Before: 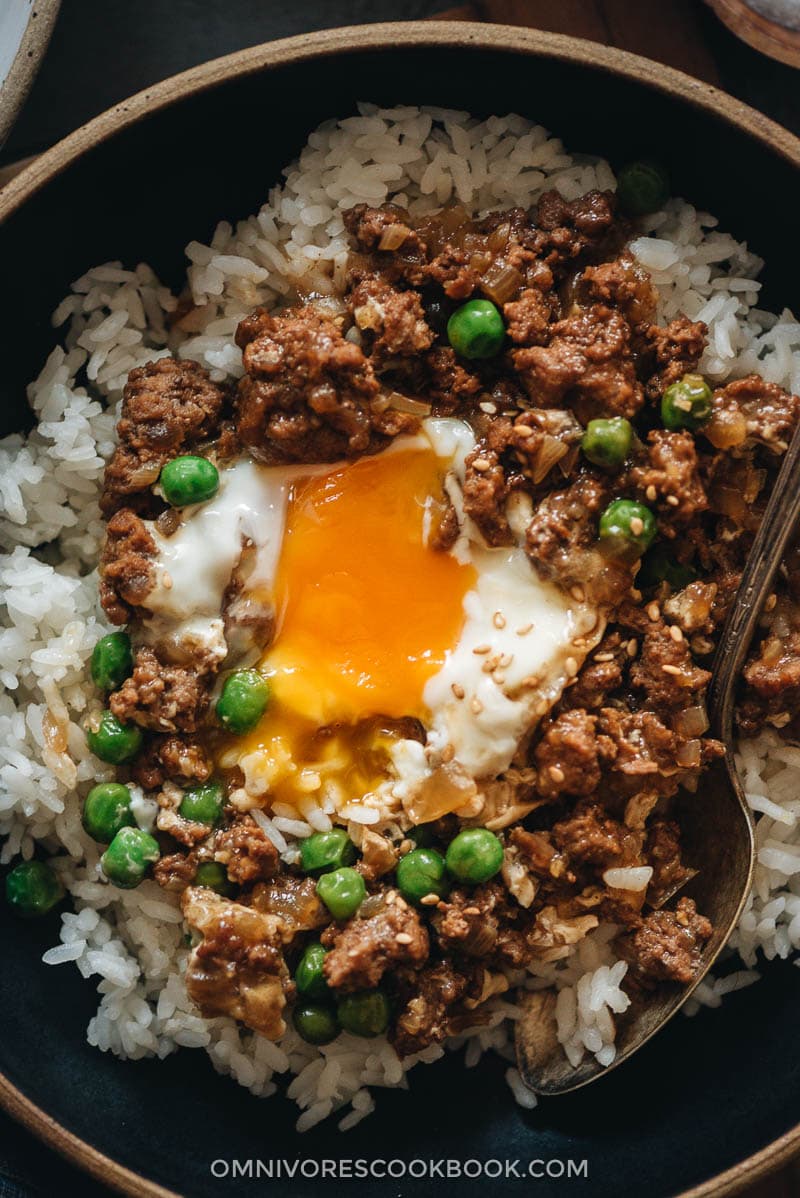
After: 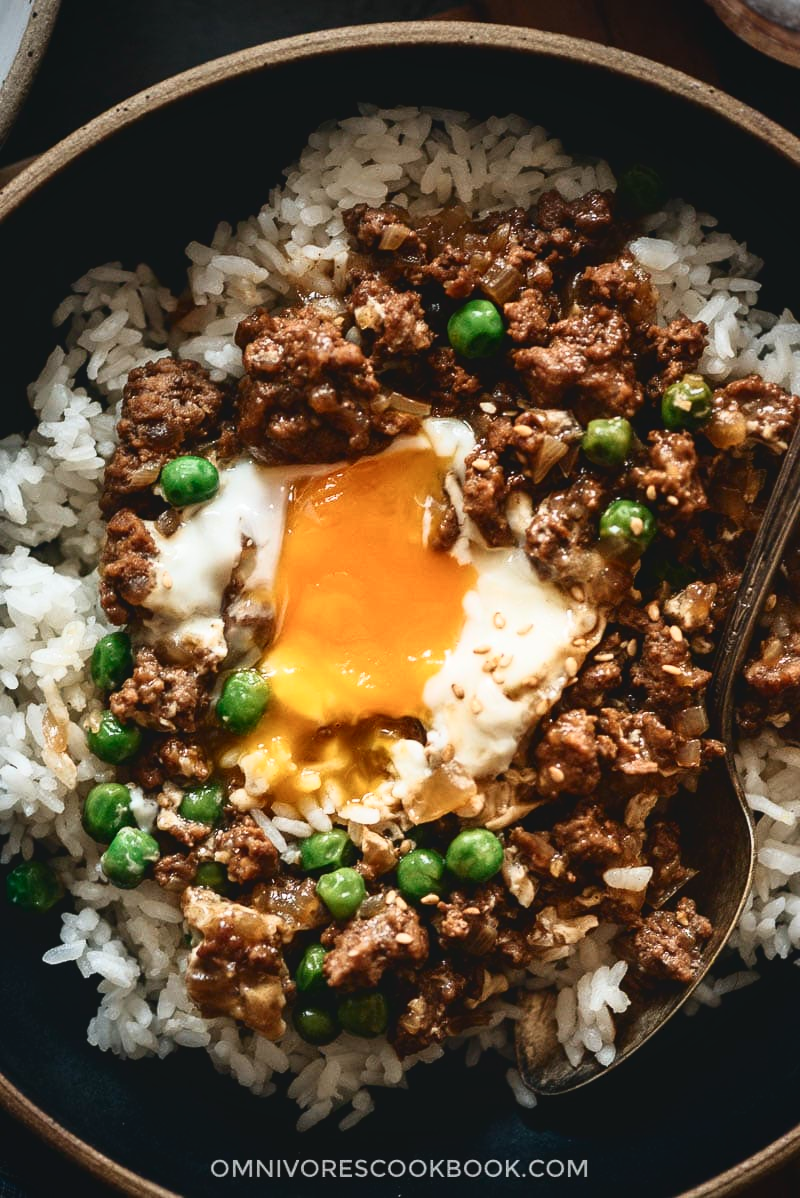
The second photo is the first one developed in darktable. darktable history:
vignetting: brightness -0.308, saturation -0.052
tone curve: curves: ch0 [(0, 0) (0.003, 0.063) (0.011, 0.063) (0.025, 0.063) (0.044, 0.066) (0.069, 0.071) (0.1, 0.09) (0.136, 0.116) (0.177, 0.144) (0.224, 0.192) (0.277, 0.246) (0.335, 0.311) (0.399, 0.399) (0.468, 0.49) (0.543, 0.589) (0.623, 0.709) (0.709, 0.827) (0.801, 0.918) (0.898, 0.969) (1, 1)], color space Lab, independent channels, preserve colors none
